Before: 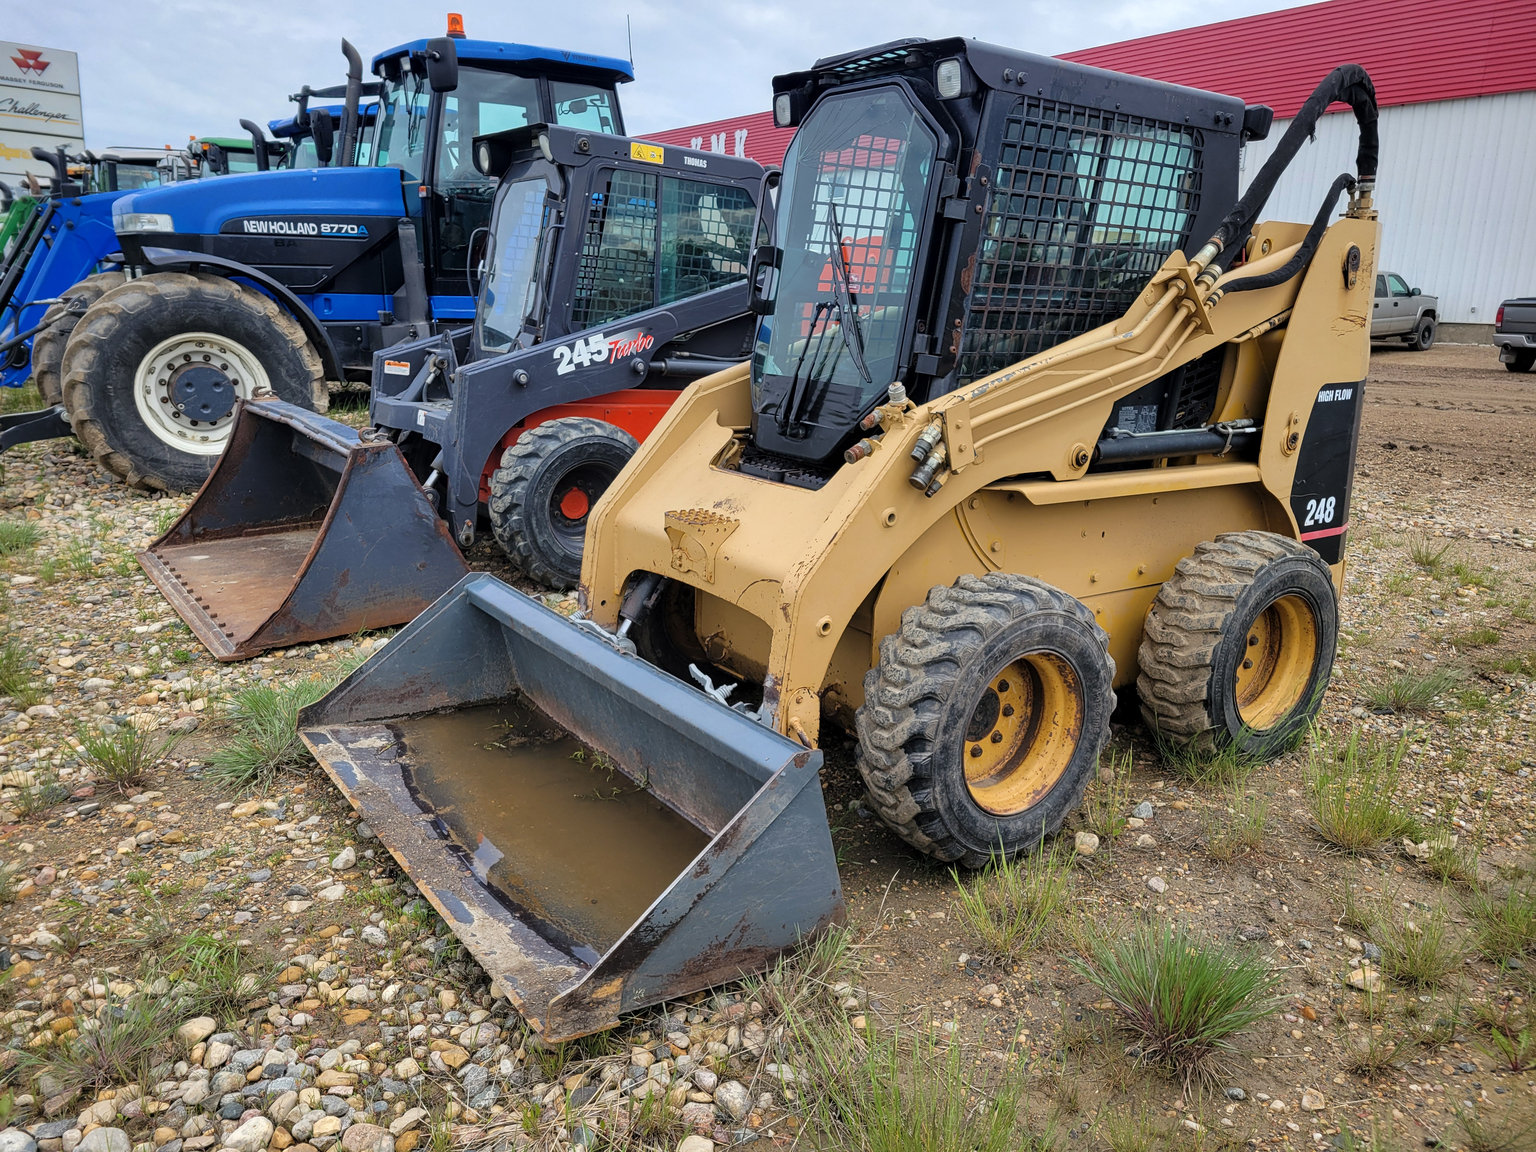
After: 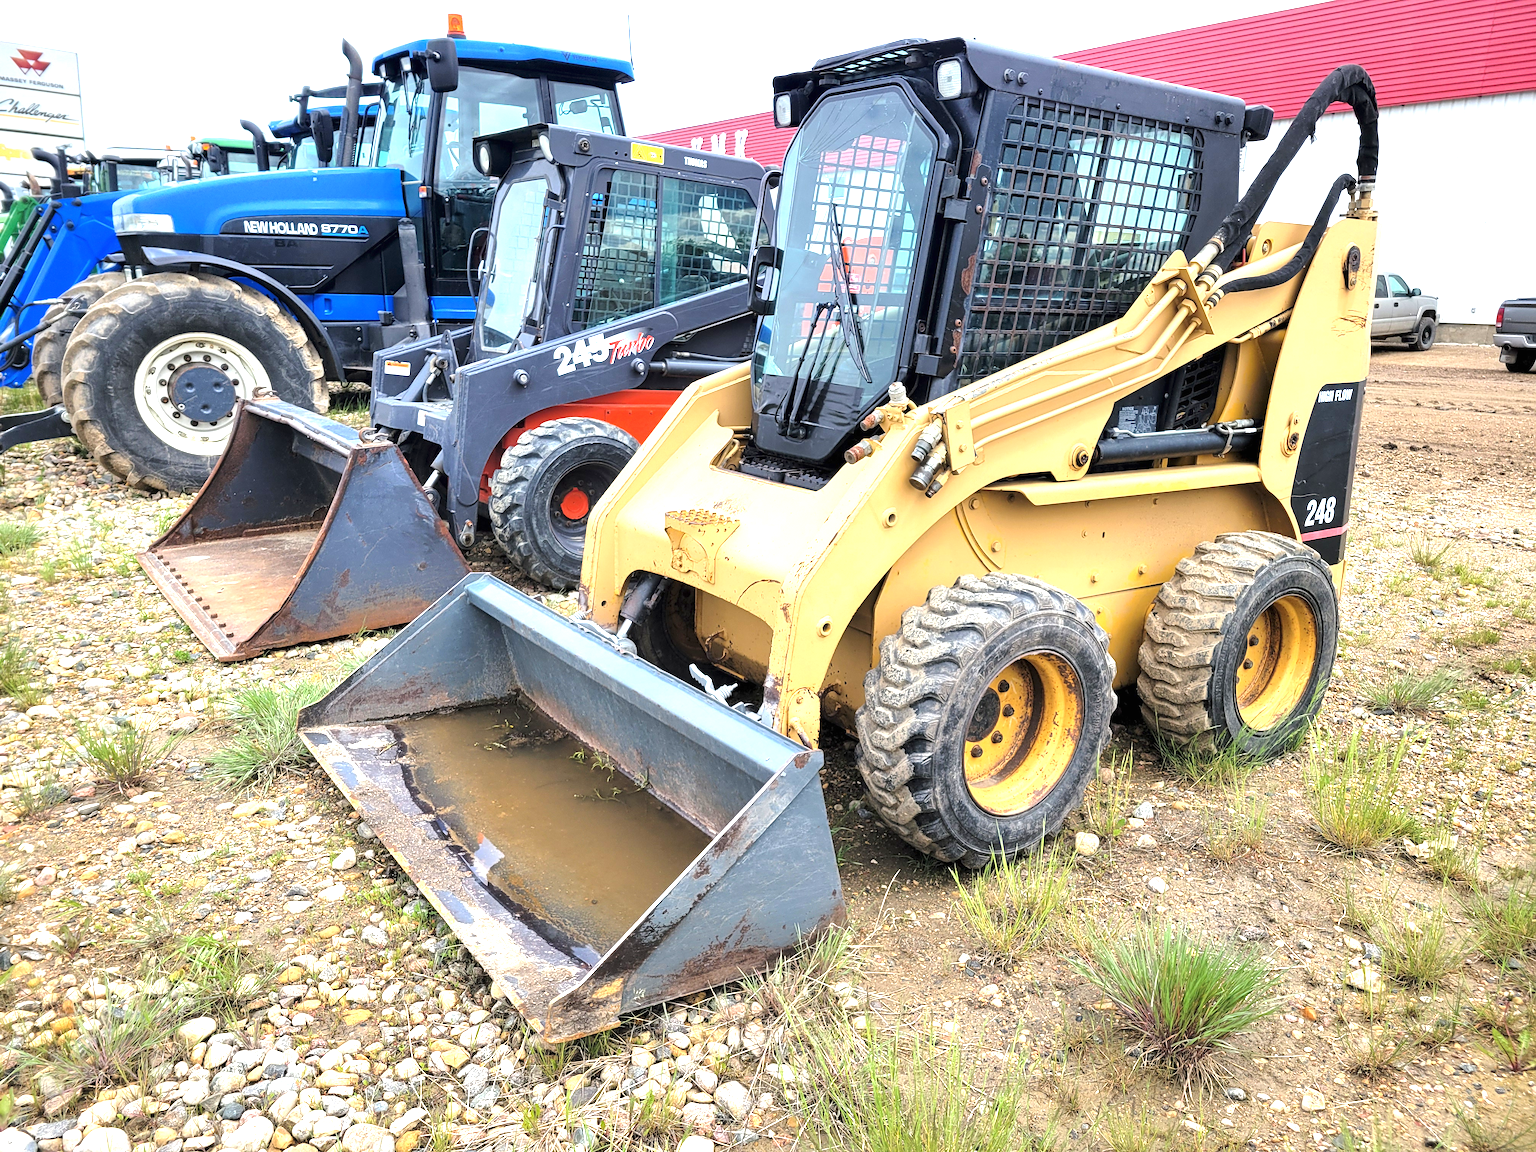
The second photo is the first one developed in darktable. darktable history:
exposure: black level correction 0, exposure 1.441 EV, compensate highlight preservation false
